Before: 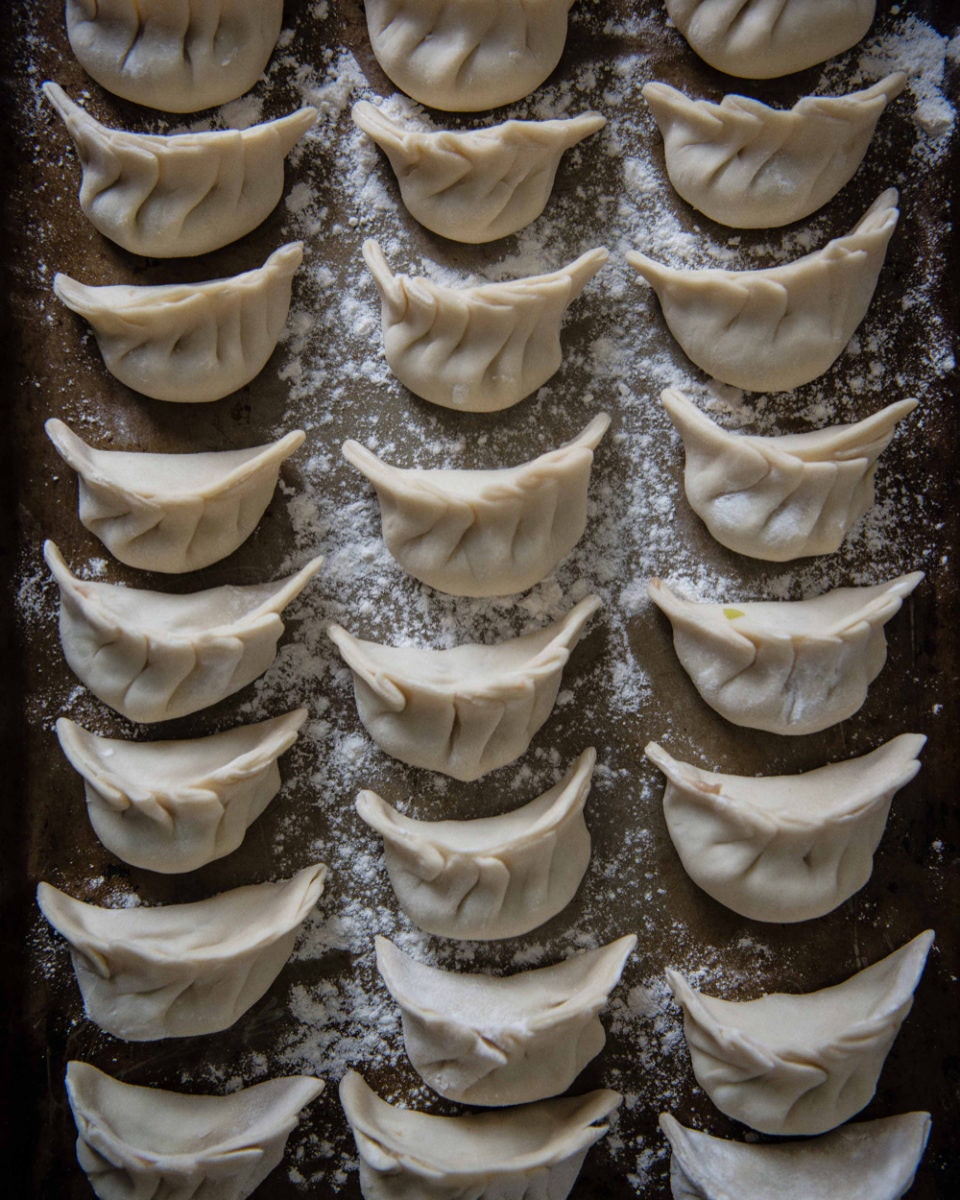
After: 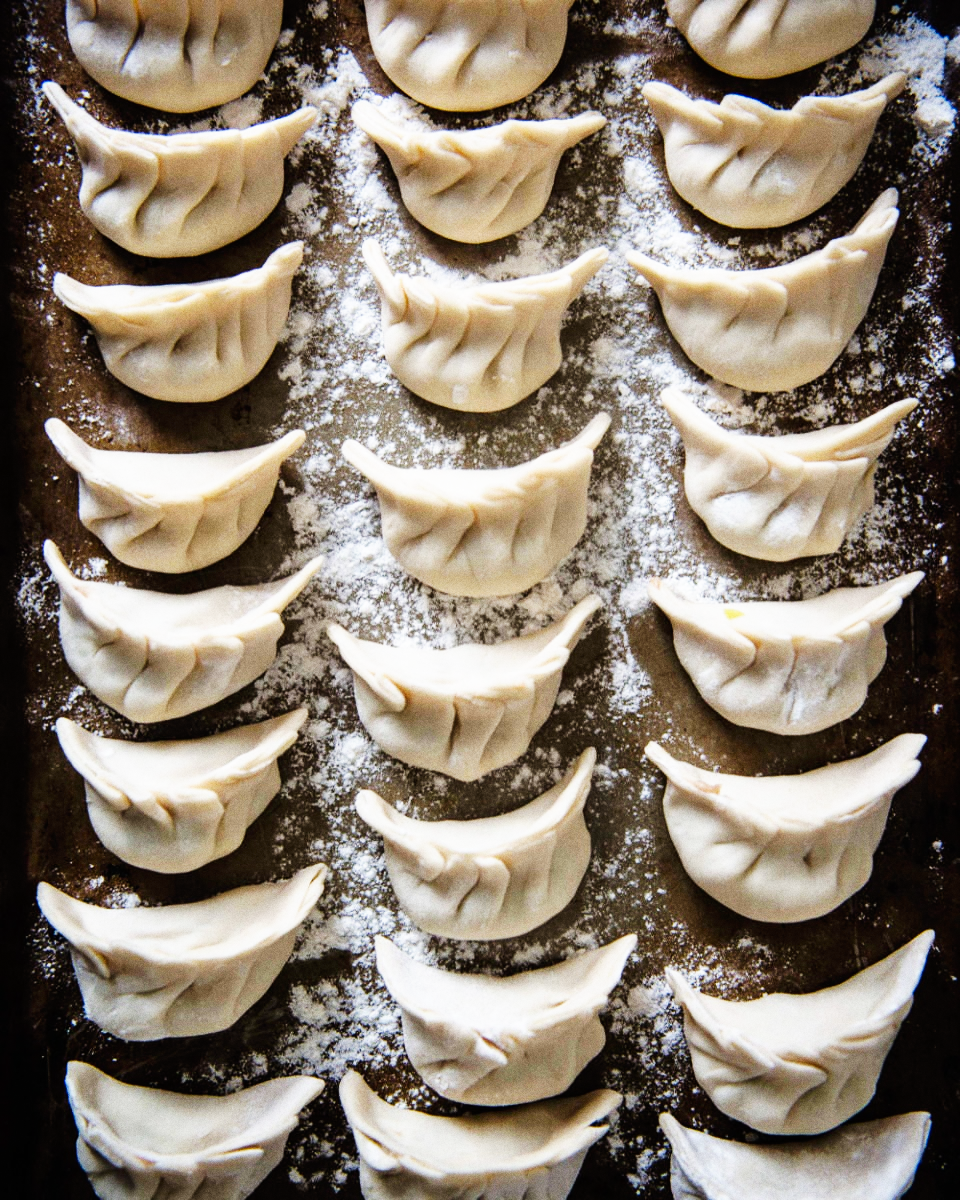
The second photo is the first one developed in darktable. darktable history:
base curve: curves: ch0 [(0, 0) (0.007, 0.004) (0.027, 0.03) (0.046, 0.07) (0.207, 0.54) (0.442, 0.872) (0.673, 0.972) (1, 1)], preserve colors none
exposure: exposure 0.128 EV, compensate highlight preservation false
grain: coarseness 0.09 ISO
